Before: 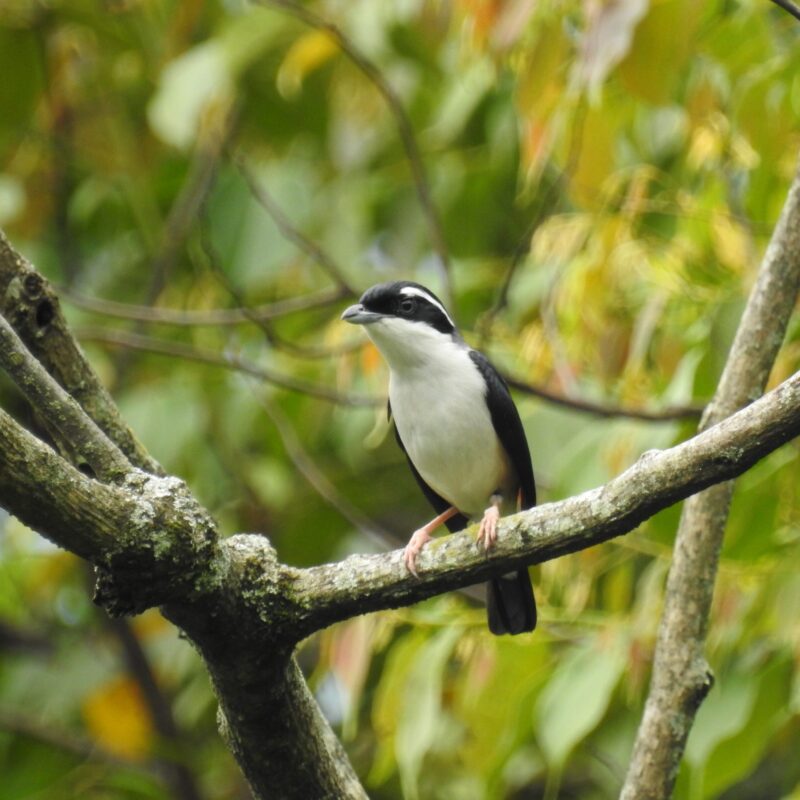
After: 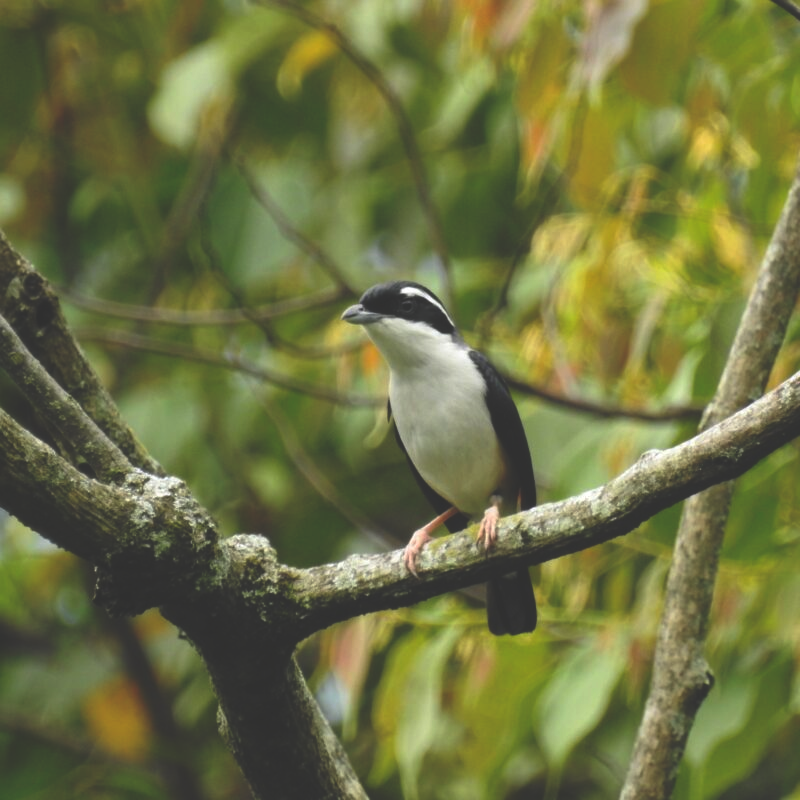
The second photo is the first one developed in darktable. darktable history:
rgb curve: curves: ch0 [(0, 0.186) (0.314, 0.284) (0.775, 0.708) (1, 1)], compensate middle gray true, preserve colors none
